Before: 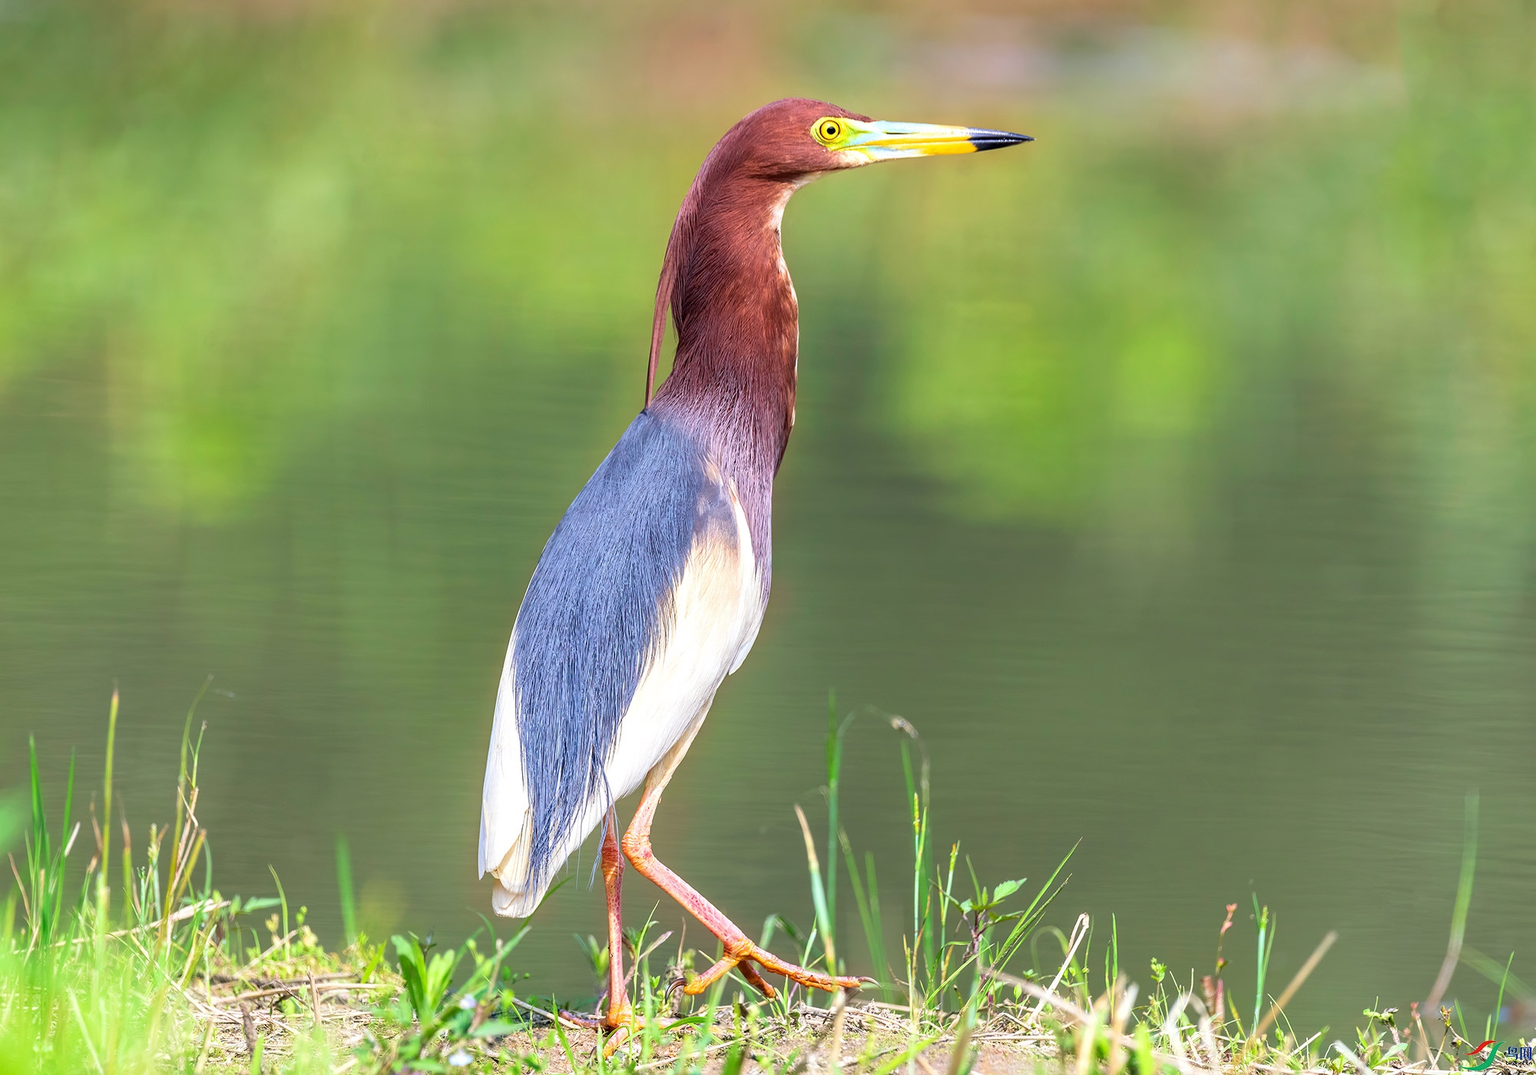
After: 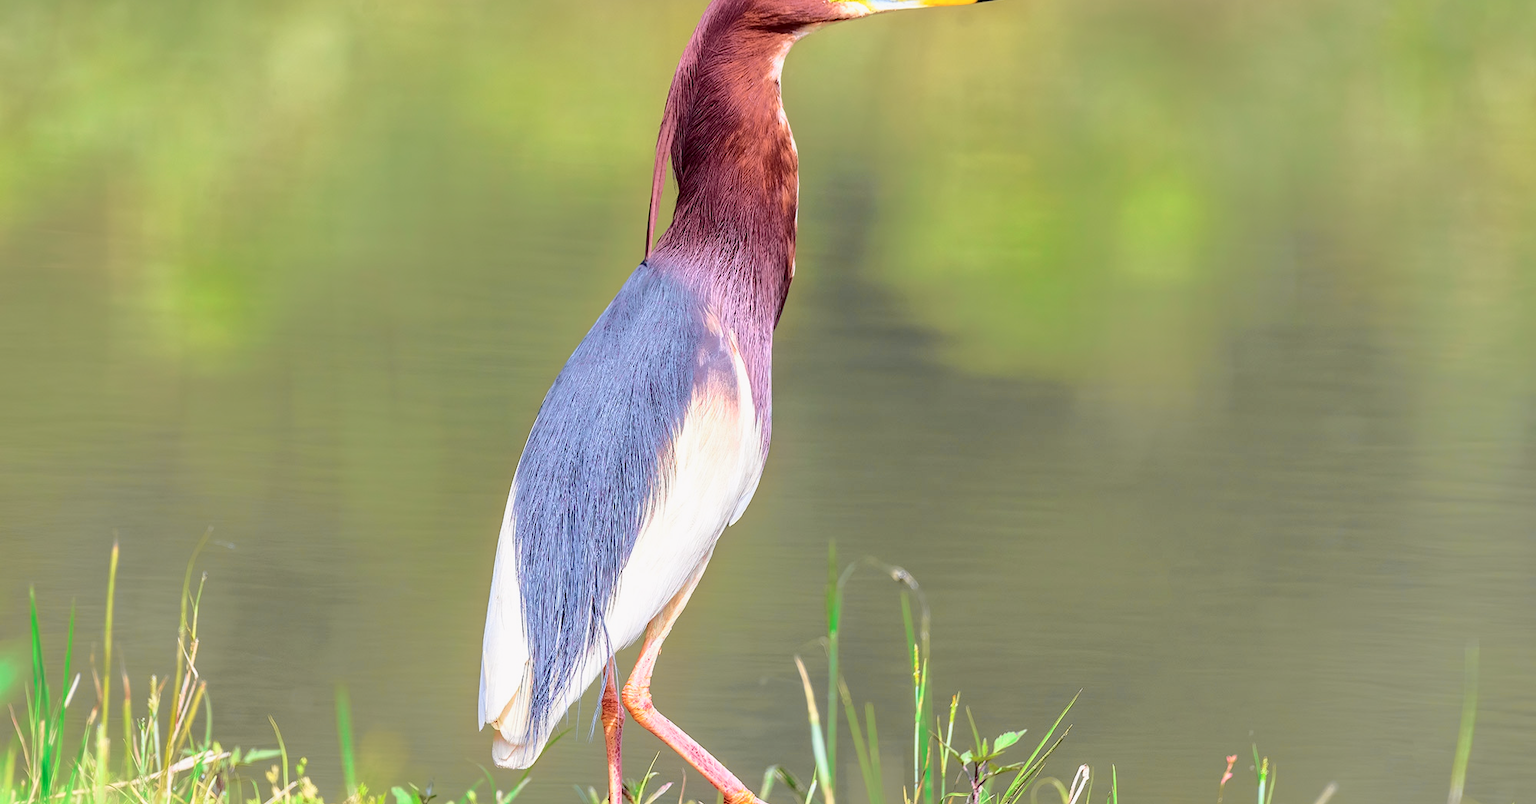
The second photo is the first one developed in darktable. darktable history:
tone curve: curves: ch0 [(0, 0) (0.104, 0.061) (0.239, 0.201) (0.327, 0.317) (0.401, 0.443) (0.489, 0.566) (0.65, 0.68) (0.832, 0.858) (1, 0.977)]; ch1 [(0, 0) (0.161, 0.092) (0.35, 0.33) (0.379, 0.401) (0.447, 0.476) (0.495, 0.499) (0.515, 0.518) (0.534, 0.557) (0.602, 0.625) (0.712, 0.706) (1, 1)]; ch2 [(0, 0) (0.359, 0.372) (0.437, 0.437) (0.502, 0.501) (0.55, 0.534) (0.592, 0.601) (0.647, 0.64) (1, 1)], color space Lab, independent channels, preserve colors none
crop: top 13.894%, bottom 11.315%
